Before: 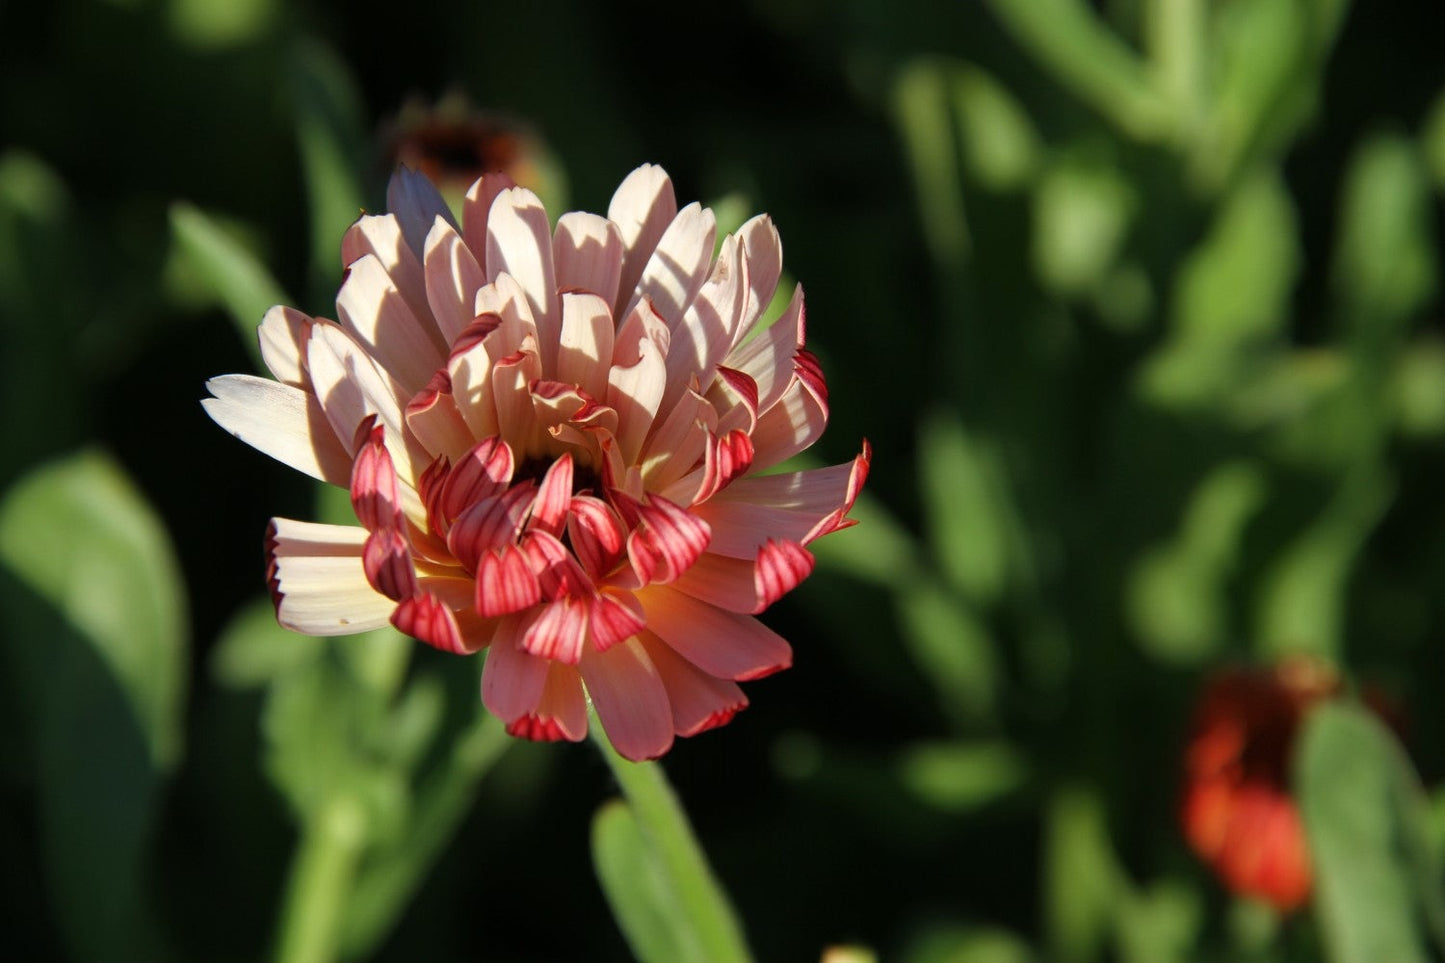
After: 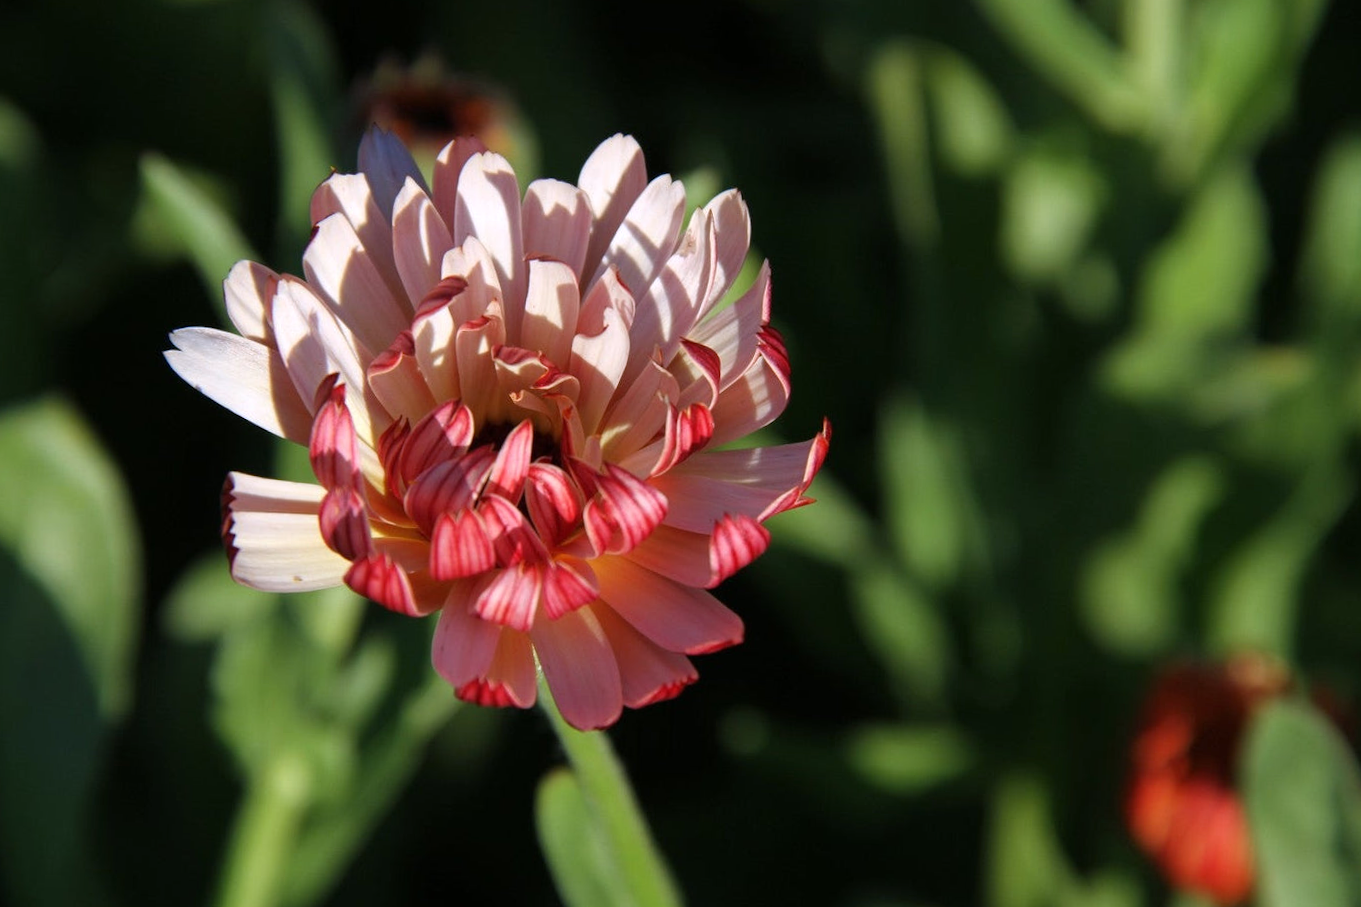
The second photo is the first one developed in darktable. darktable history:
crop and rotate: angle -2.38°
white balance: red 1.004, blue 1.096
